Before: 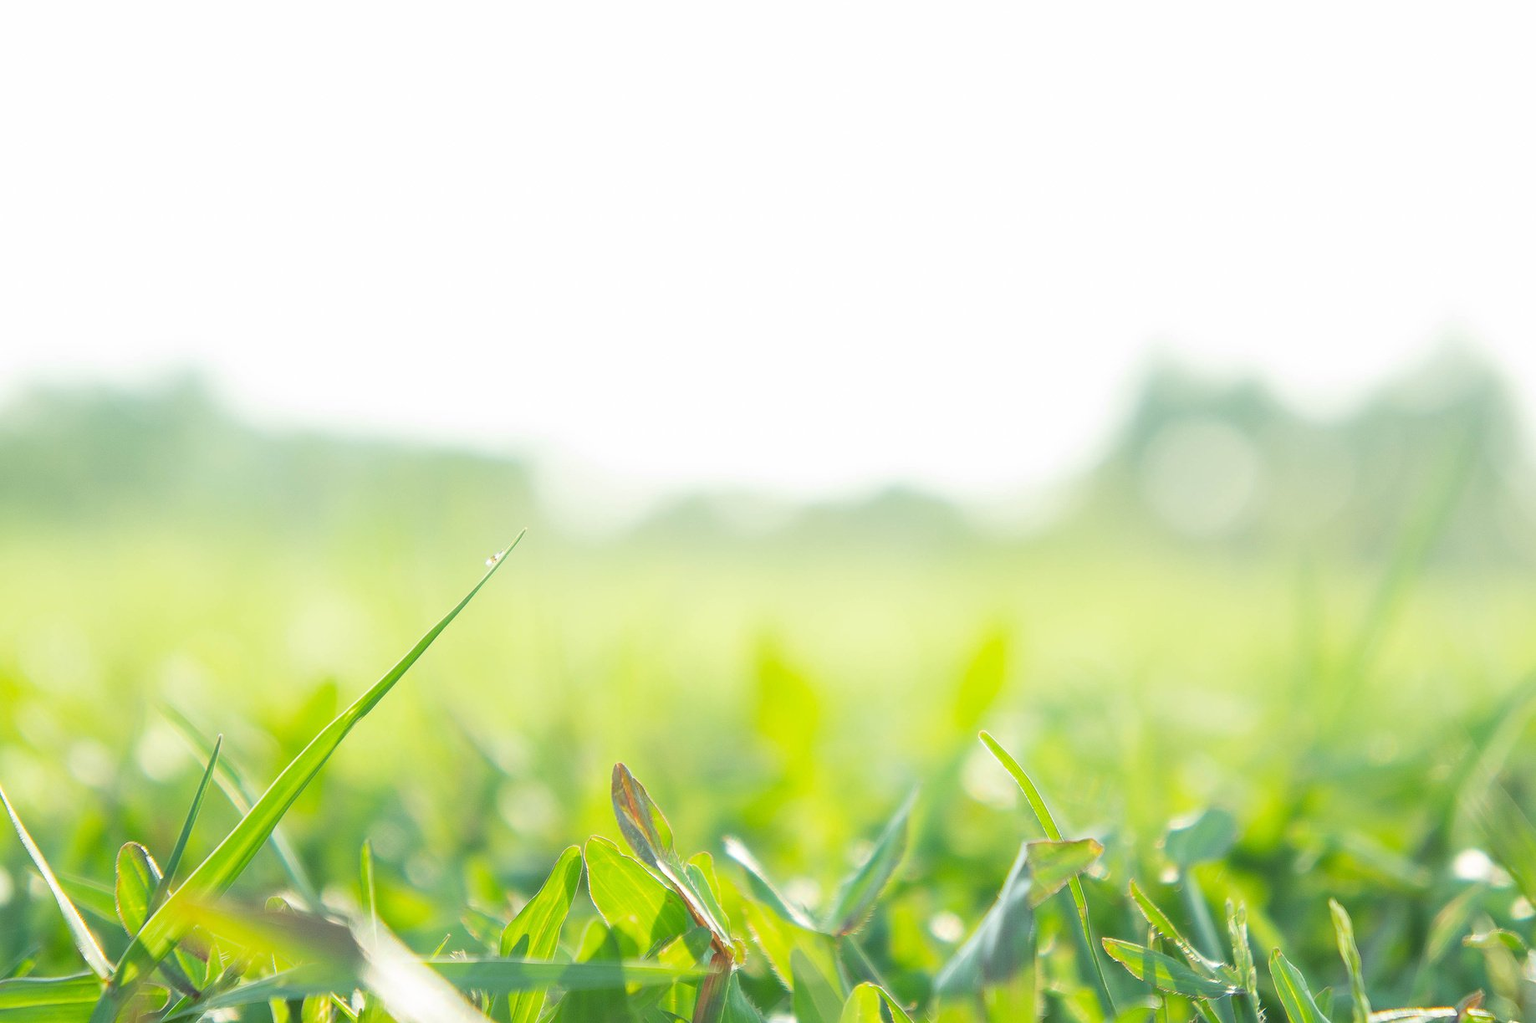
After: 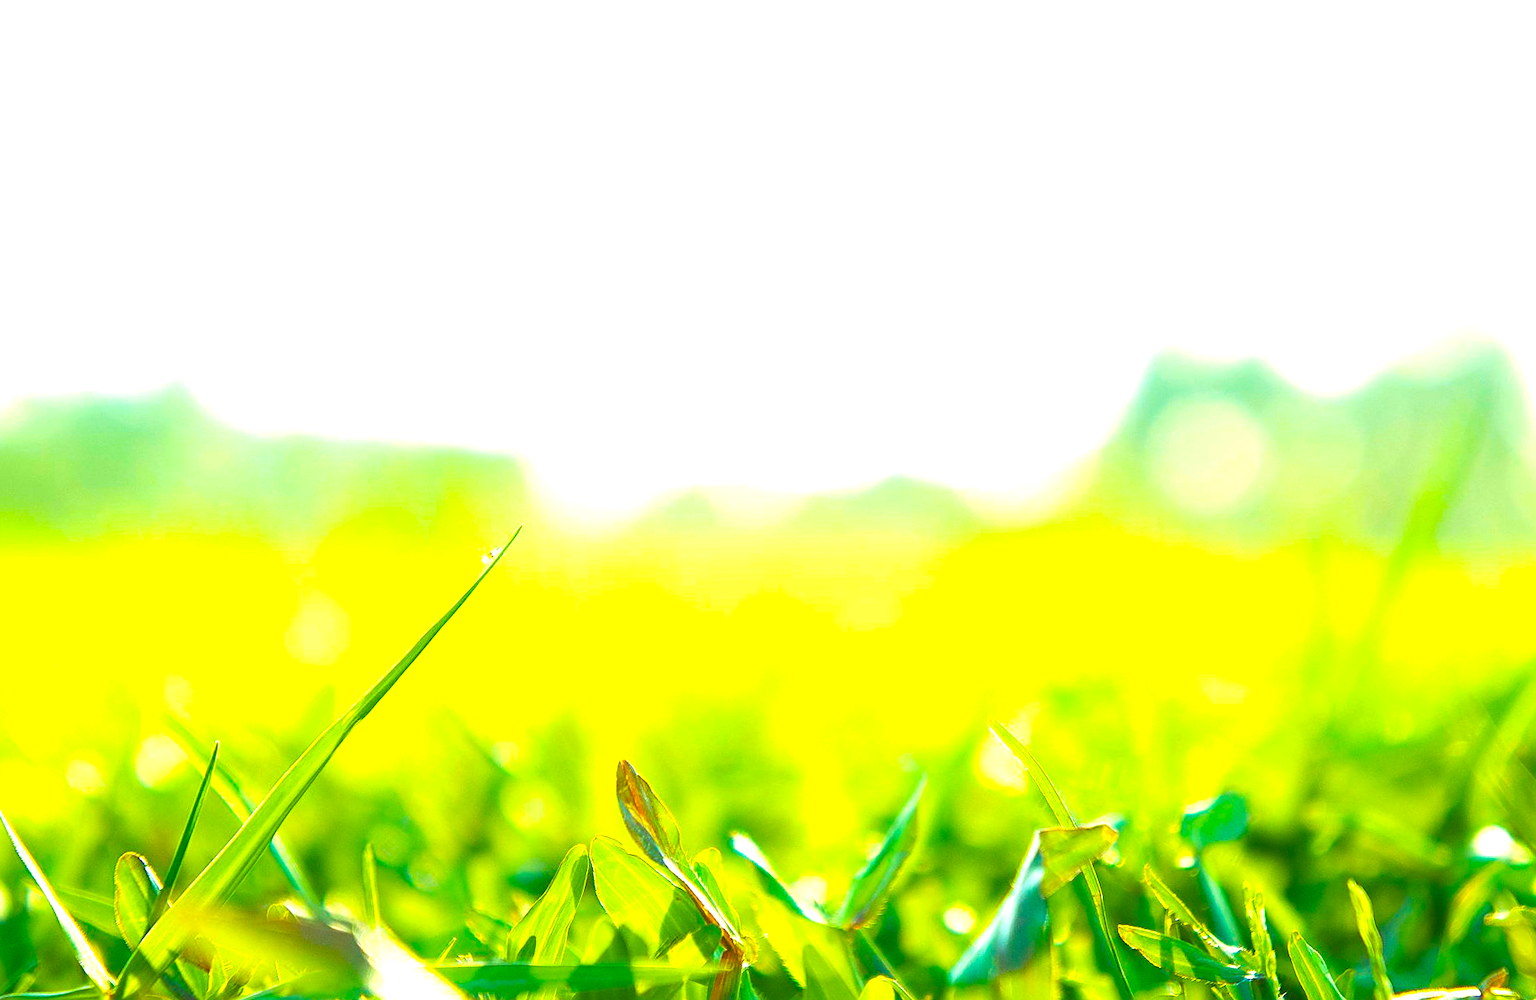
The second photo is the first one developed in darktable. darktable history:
sharpen: on, module defaults
velvia: on, module defaults
color balance rgb: linear chroma grading › shadows -40%, linear chroma grading › highlights 40%, linear chroma grading › global chroma 45%, linear chroma grading › mid-tones -30%, perceptual saturation grading › global saturation 55%, perceptual saturation grading › highlights -50%, perceptual saturation grading › mid-tones 40%, perceptual saturation grading › shadows 30%, perceptual brilliance grading › global brilliance 20%, perceptual brilliance grading › shadows -40%, global vibrance 35%
rotate and perspective: rotation -1.42°, crop left 0.016, crop right 0.984, crop top 0.035, crop bottom 0.965
